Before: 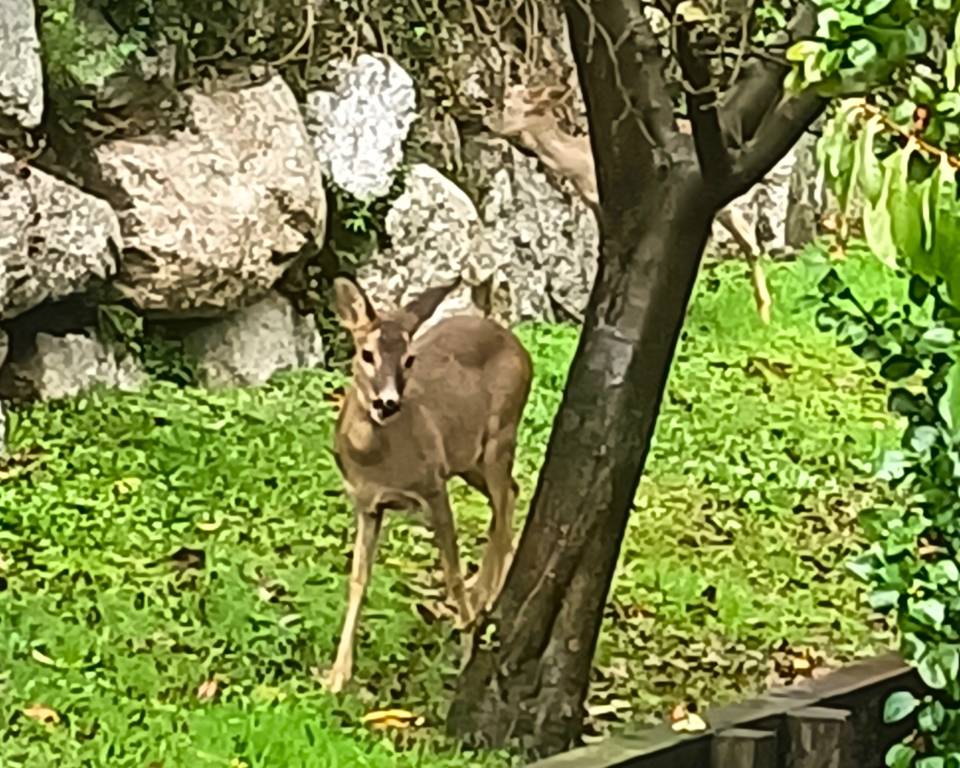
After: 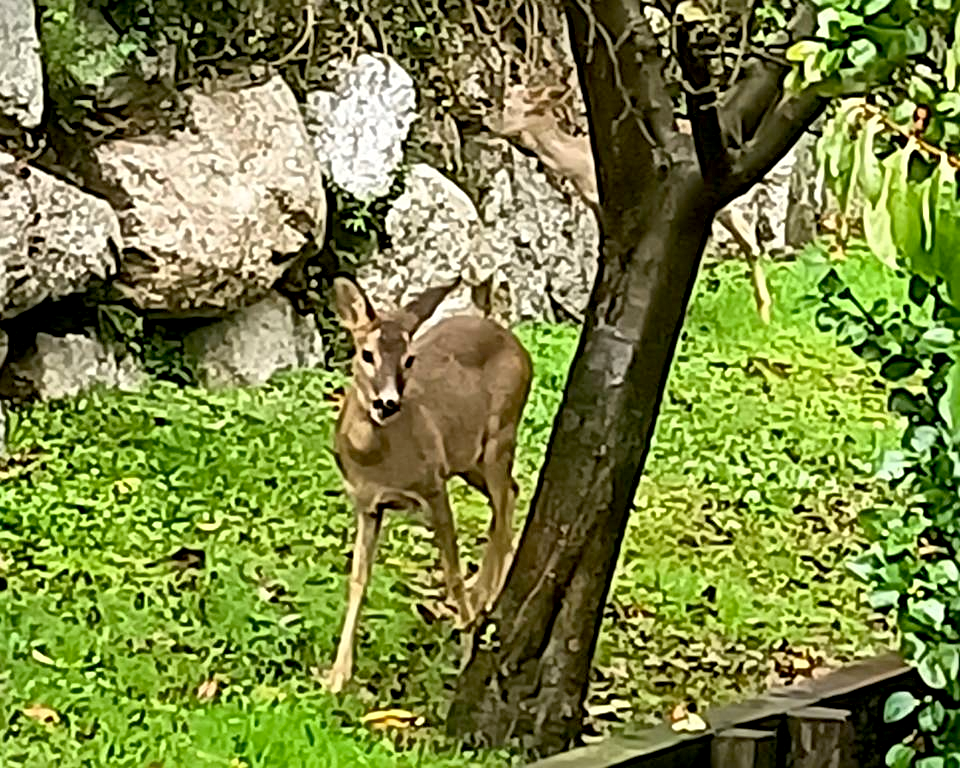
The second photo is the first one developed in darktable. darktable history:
exposure: black level correction 0.012, compensate highlight preservation false
sharpen: on, module defaults
